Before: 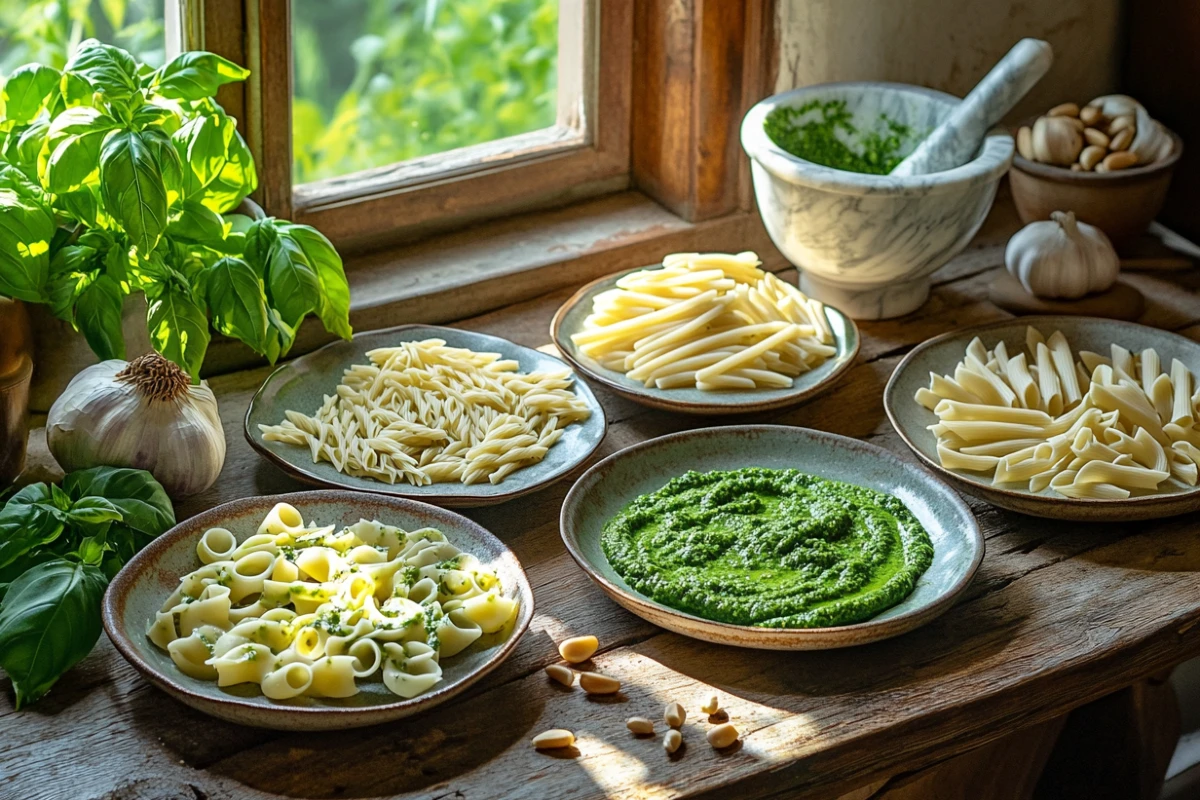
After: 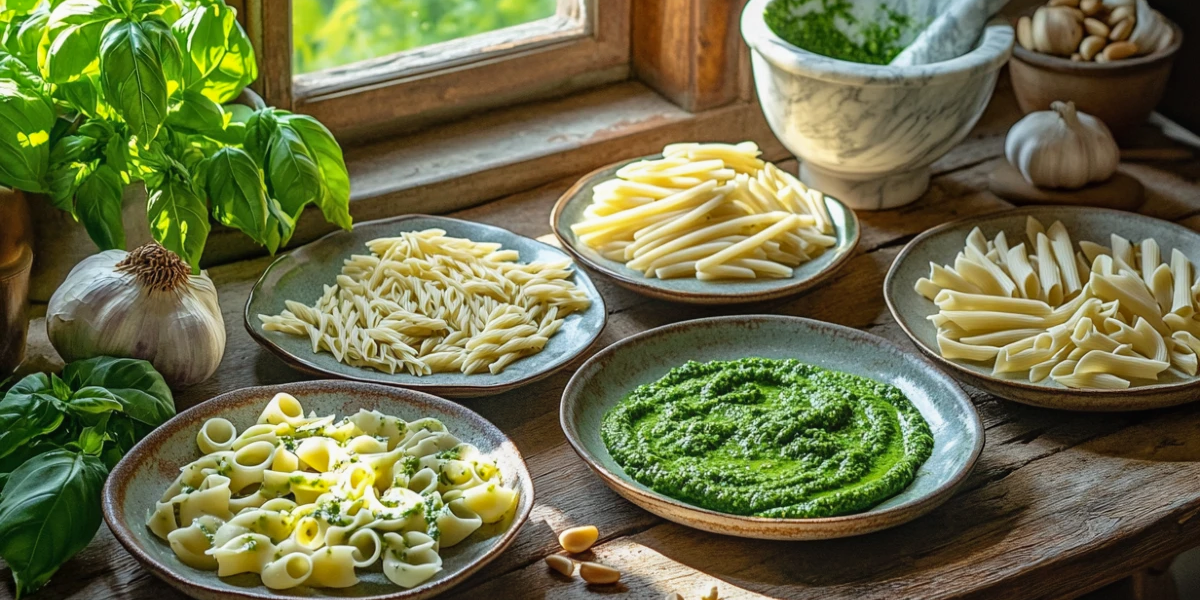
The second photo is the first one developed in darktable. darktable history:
crop: top 13.819%, bottom 11.169%
local contrast: detail 110%
